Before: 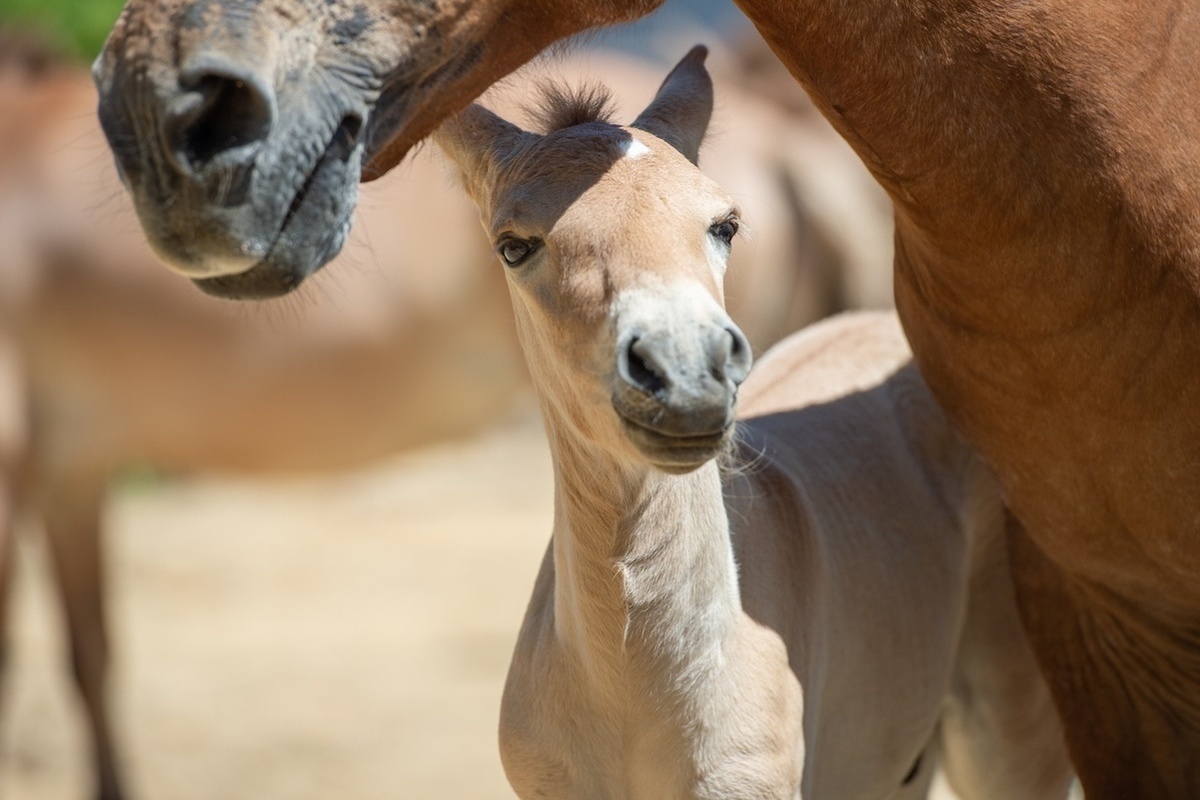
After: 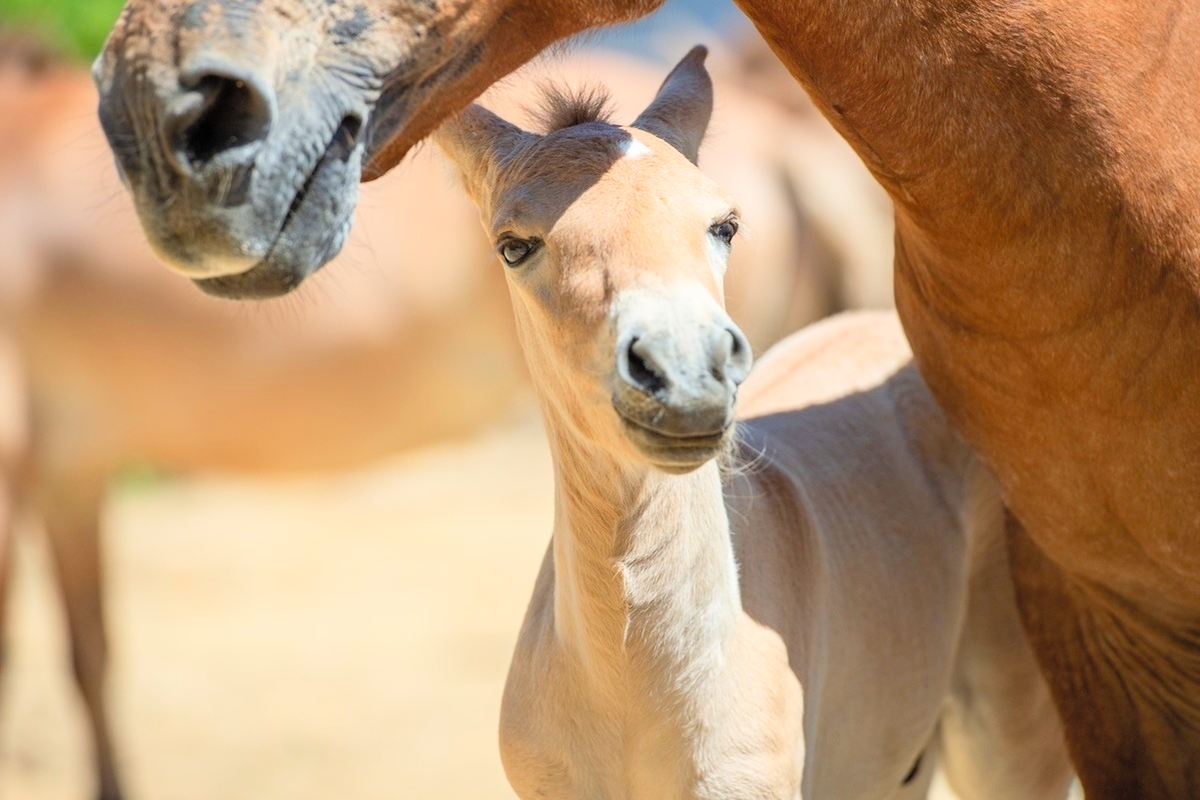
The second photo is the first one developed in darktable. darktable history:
contrast brightness saturation: brightness 0.09, saturation 0.19
tone curve: curves: ch0 [(0, 0) (0.004, 0.001) (0.133, 0.151) (0.325, 0.399) (0.475, 0.579) (0.832, 0.902) (1, 1)], color space Lab, linked channels, preserve colors none
